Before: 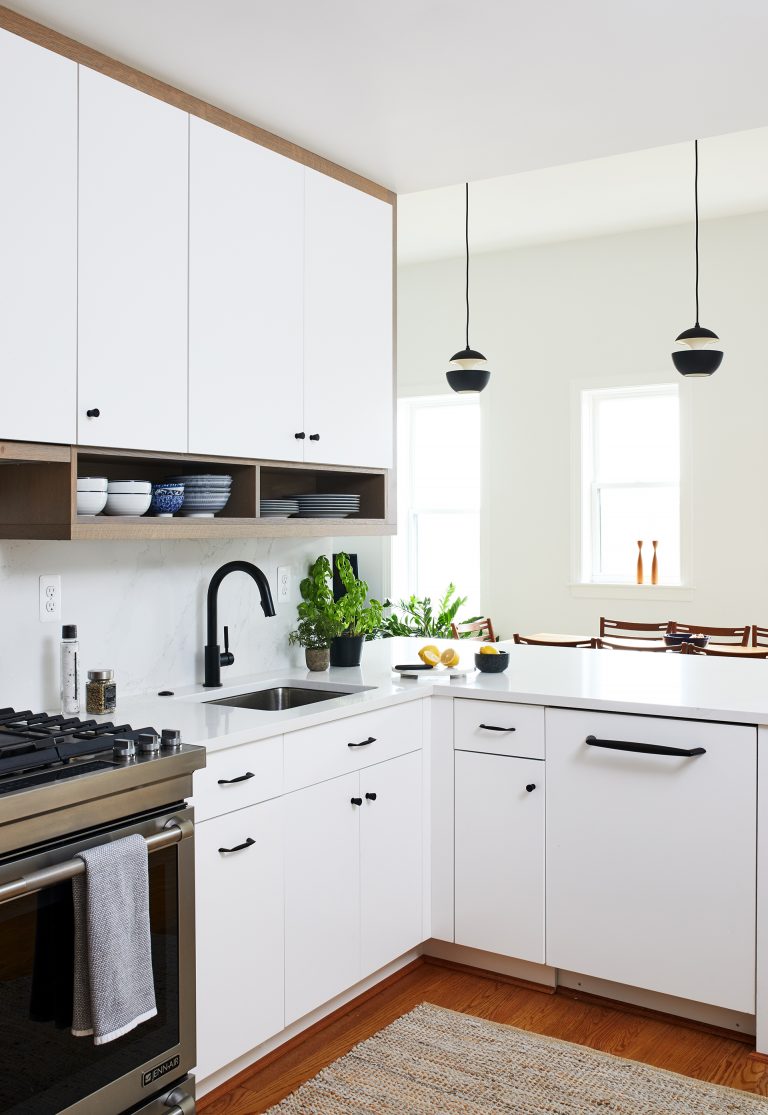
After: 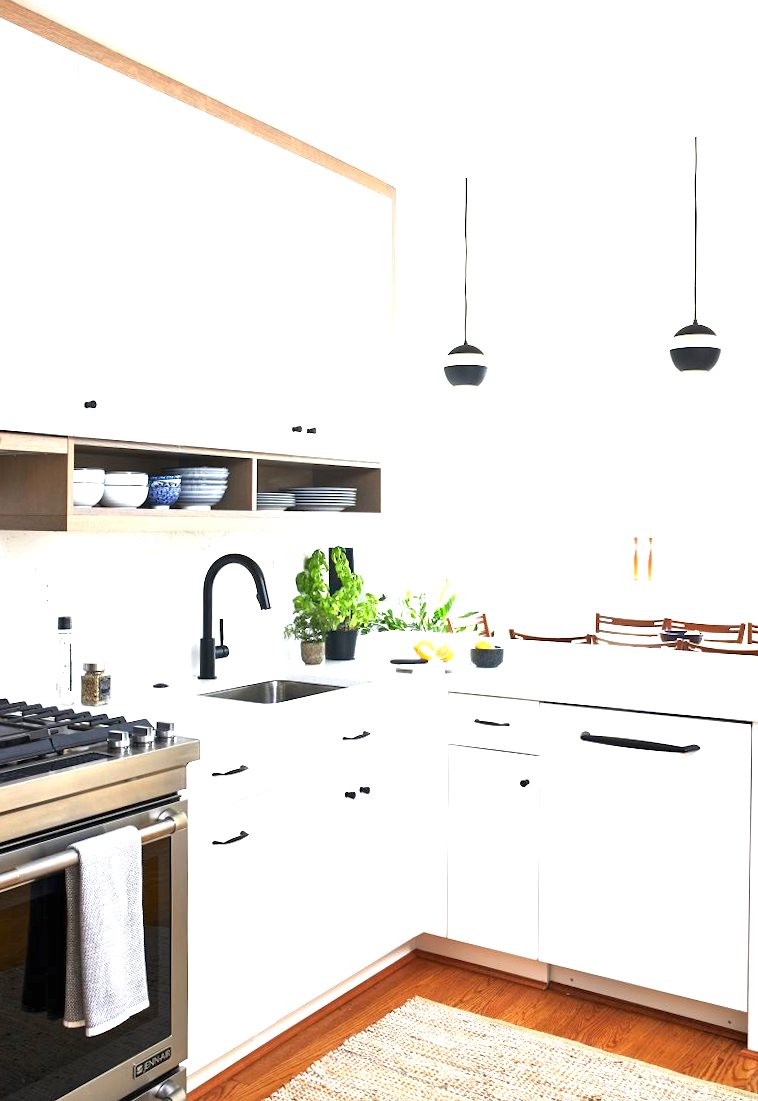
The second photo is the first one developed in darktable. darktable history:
exposure: black level correction 0, exposure 1.5 EV, compensate exposure bias true, compensate highlight preservation false
crop and rotate: angle -0.5°
